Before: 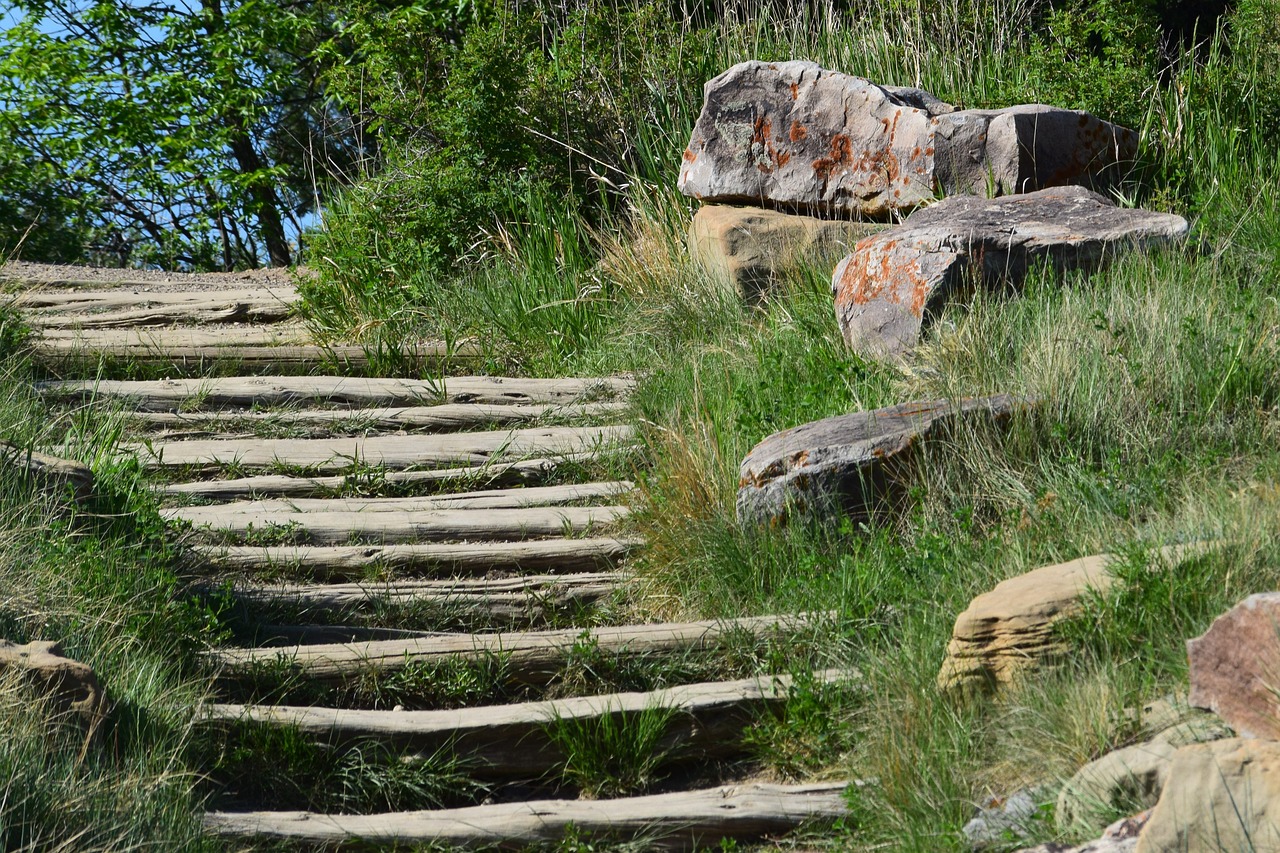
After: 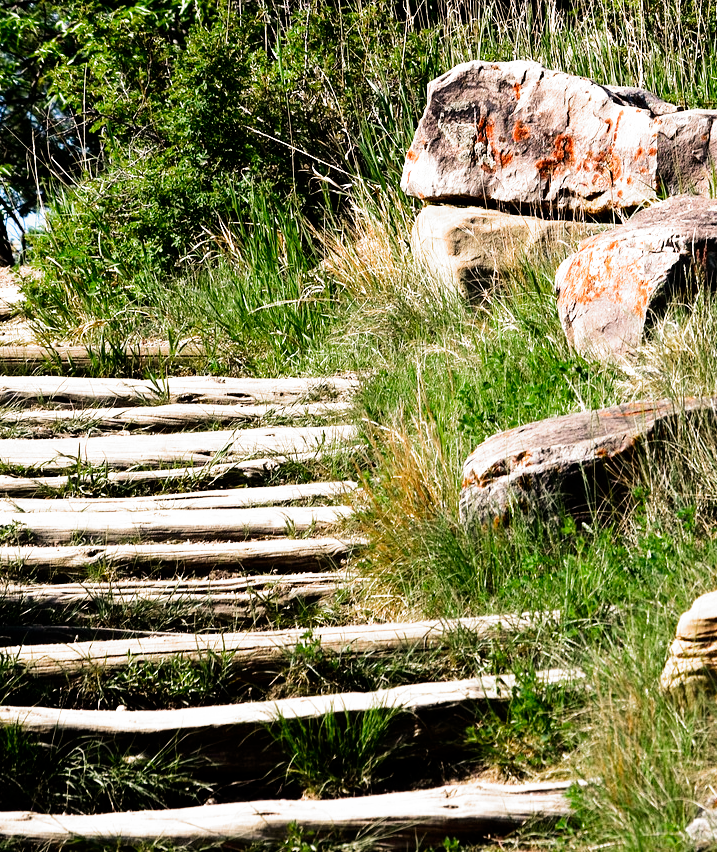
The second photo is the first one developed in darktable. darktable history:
color zones: curves: ch0 [(0, 0.5) (0.143, 0.5) (0.286, 0.456) (0.429, 0.5) (0.571, 0.5) (0.714, 0.5) (0.857, 0.5) (1, 0.5)]; ch1 [(0, 0.5) (0.143, 0.5) (0.286, 0.422) (0.429, 0.5) (0.571, 0.5) (0.714, 0.5) (0.857, 0.5) (1, 0.5)]
exposure: black level correction 0, exposure 0.5 EV, compensate exposure bias true, compensate highlight preservation false
white balance: red 1.127, blue 0.943
crop: left 21.674%, right 22.086%
filmic rgb: black relative exposure -8.2 EV, white relative exposure 2.2 EV, threshold 3 EV, hardness 7.11, latitude 75%, contrast 1.325, highlights saturation mix -2%, shadows ↔ highlights balance 30%, preserve chrominance no, color science v5 (2021), contrast in shadows safe, contrast in highlights safe, enable highlight reconstruction true
tone curve: curves: ch0 [(0, 0) (0.004, 0.001) (0.133, 0.112) (0.325, 0.362) (0.832, 0.893) (1, 1)], color space Lab, linked channels, preserve colors none
